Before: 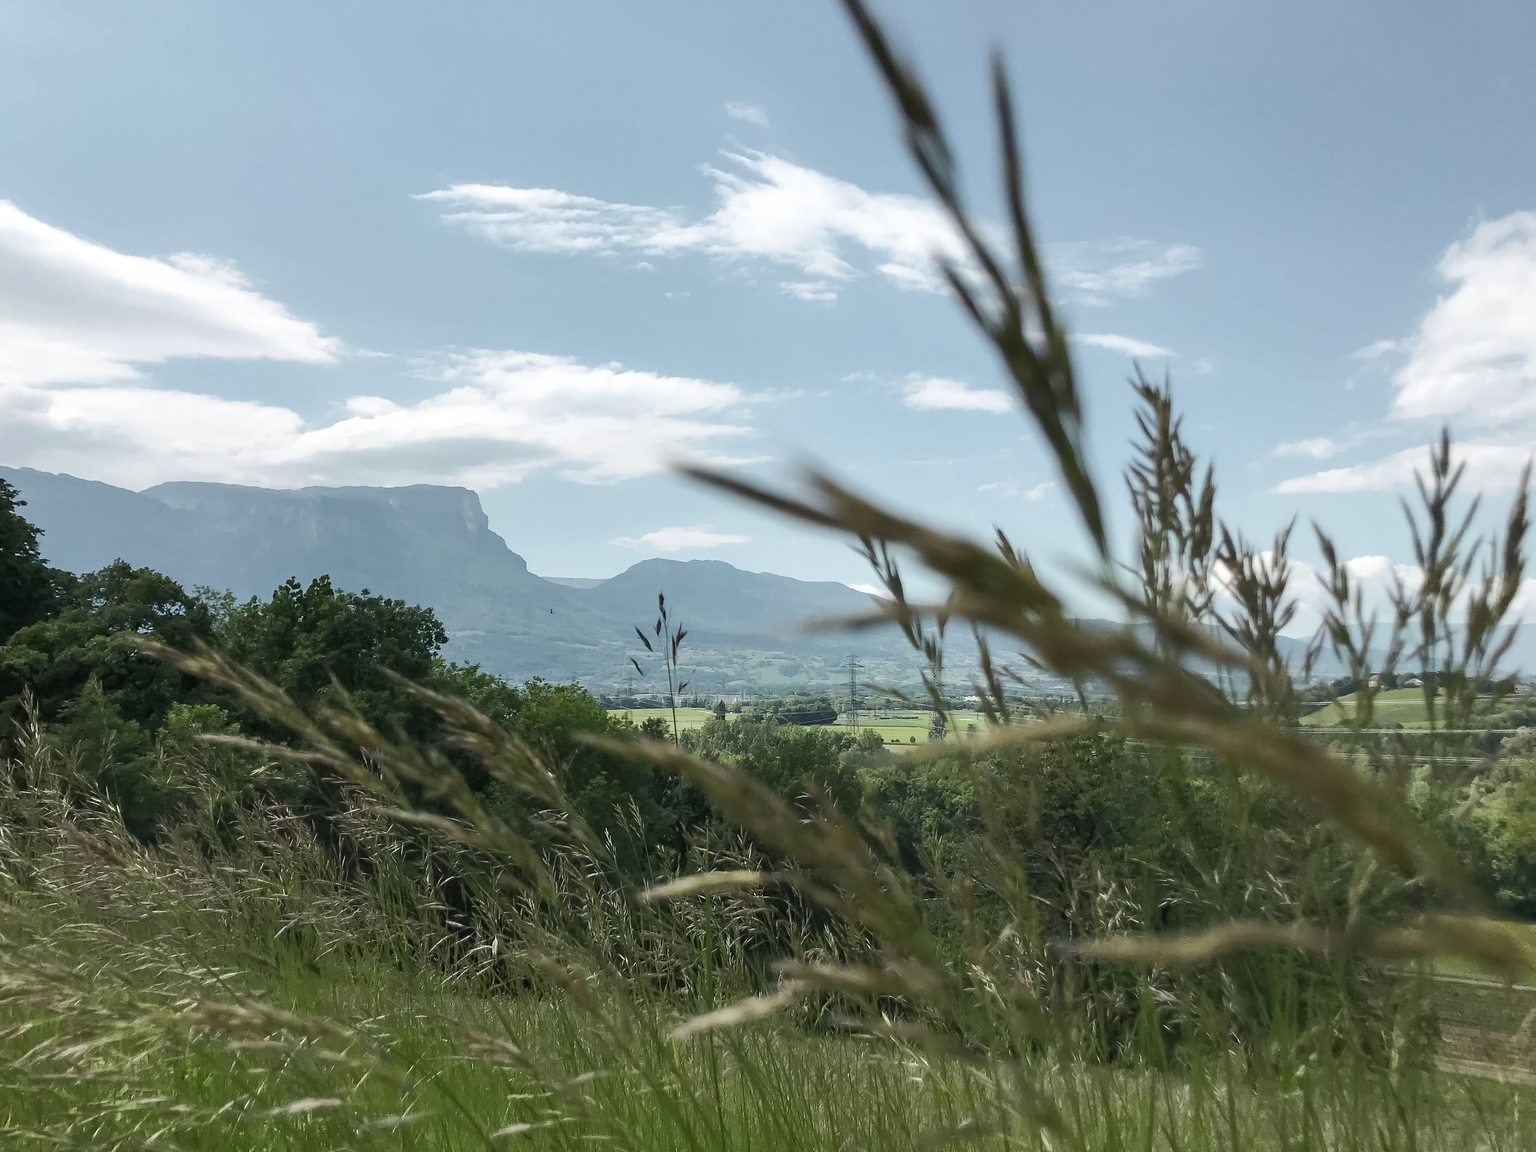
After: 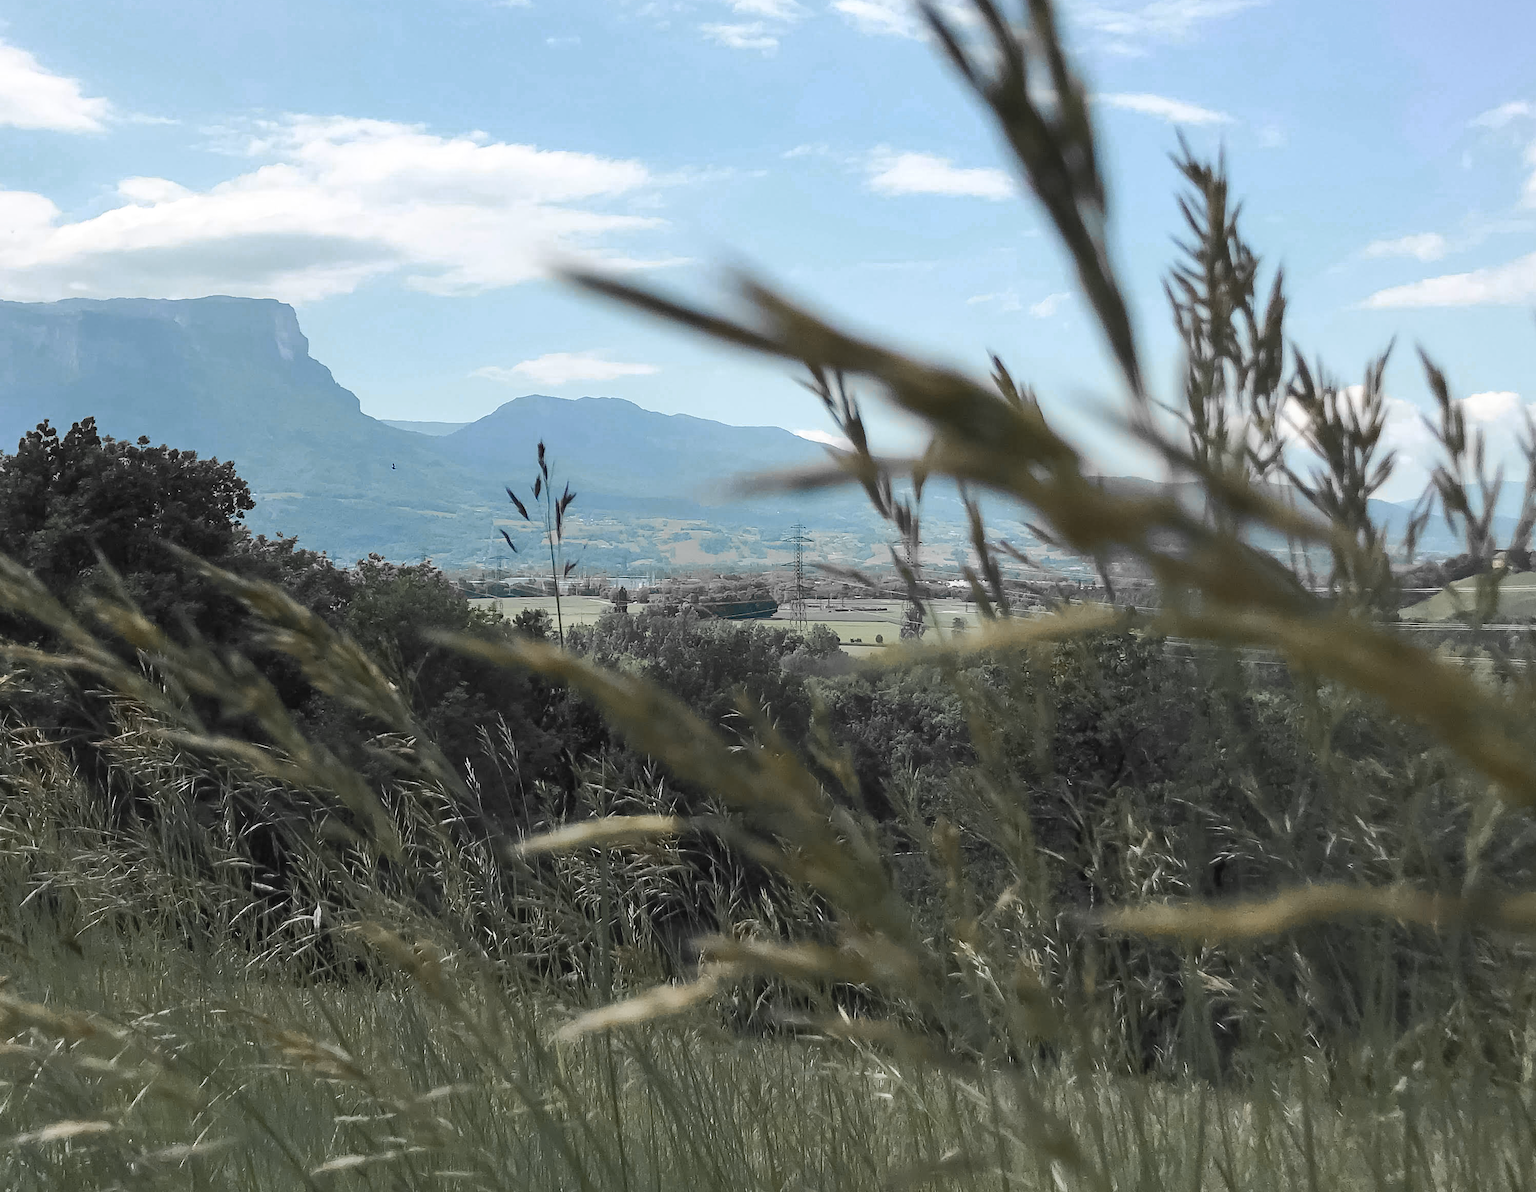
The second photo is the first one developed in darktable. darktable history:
crop: left 16.866%, top 23.005%, right 8.775%
color zones: curves: ch0 [(0, 0.363) (0.128, 0.373) (0.25, 0.5) (0.402, 0.407) (0.521, 0.525) (0.63, 0.559) (0.729, 0.662) (0.867, 0.471)]; ch1 [(0, 0.515) (0.136, 0.618) (0.25, 0.5) (0.378, 0) (0.516, 0) (0.622, 0.593) (0.737, 0.819) (0.87, 0.593)]; ch2 [(0, 0.529) (0.128, 0.471) (0.282, 0.451) (0.386, 0.662) (0.516, 0.525) (0.633, 0.554) (0.75, 0.62) (0.875, 0.441)]
